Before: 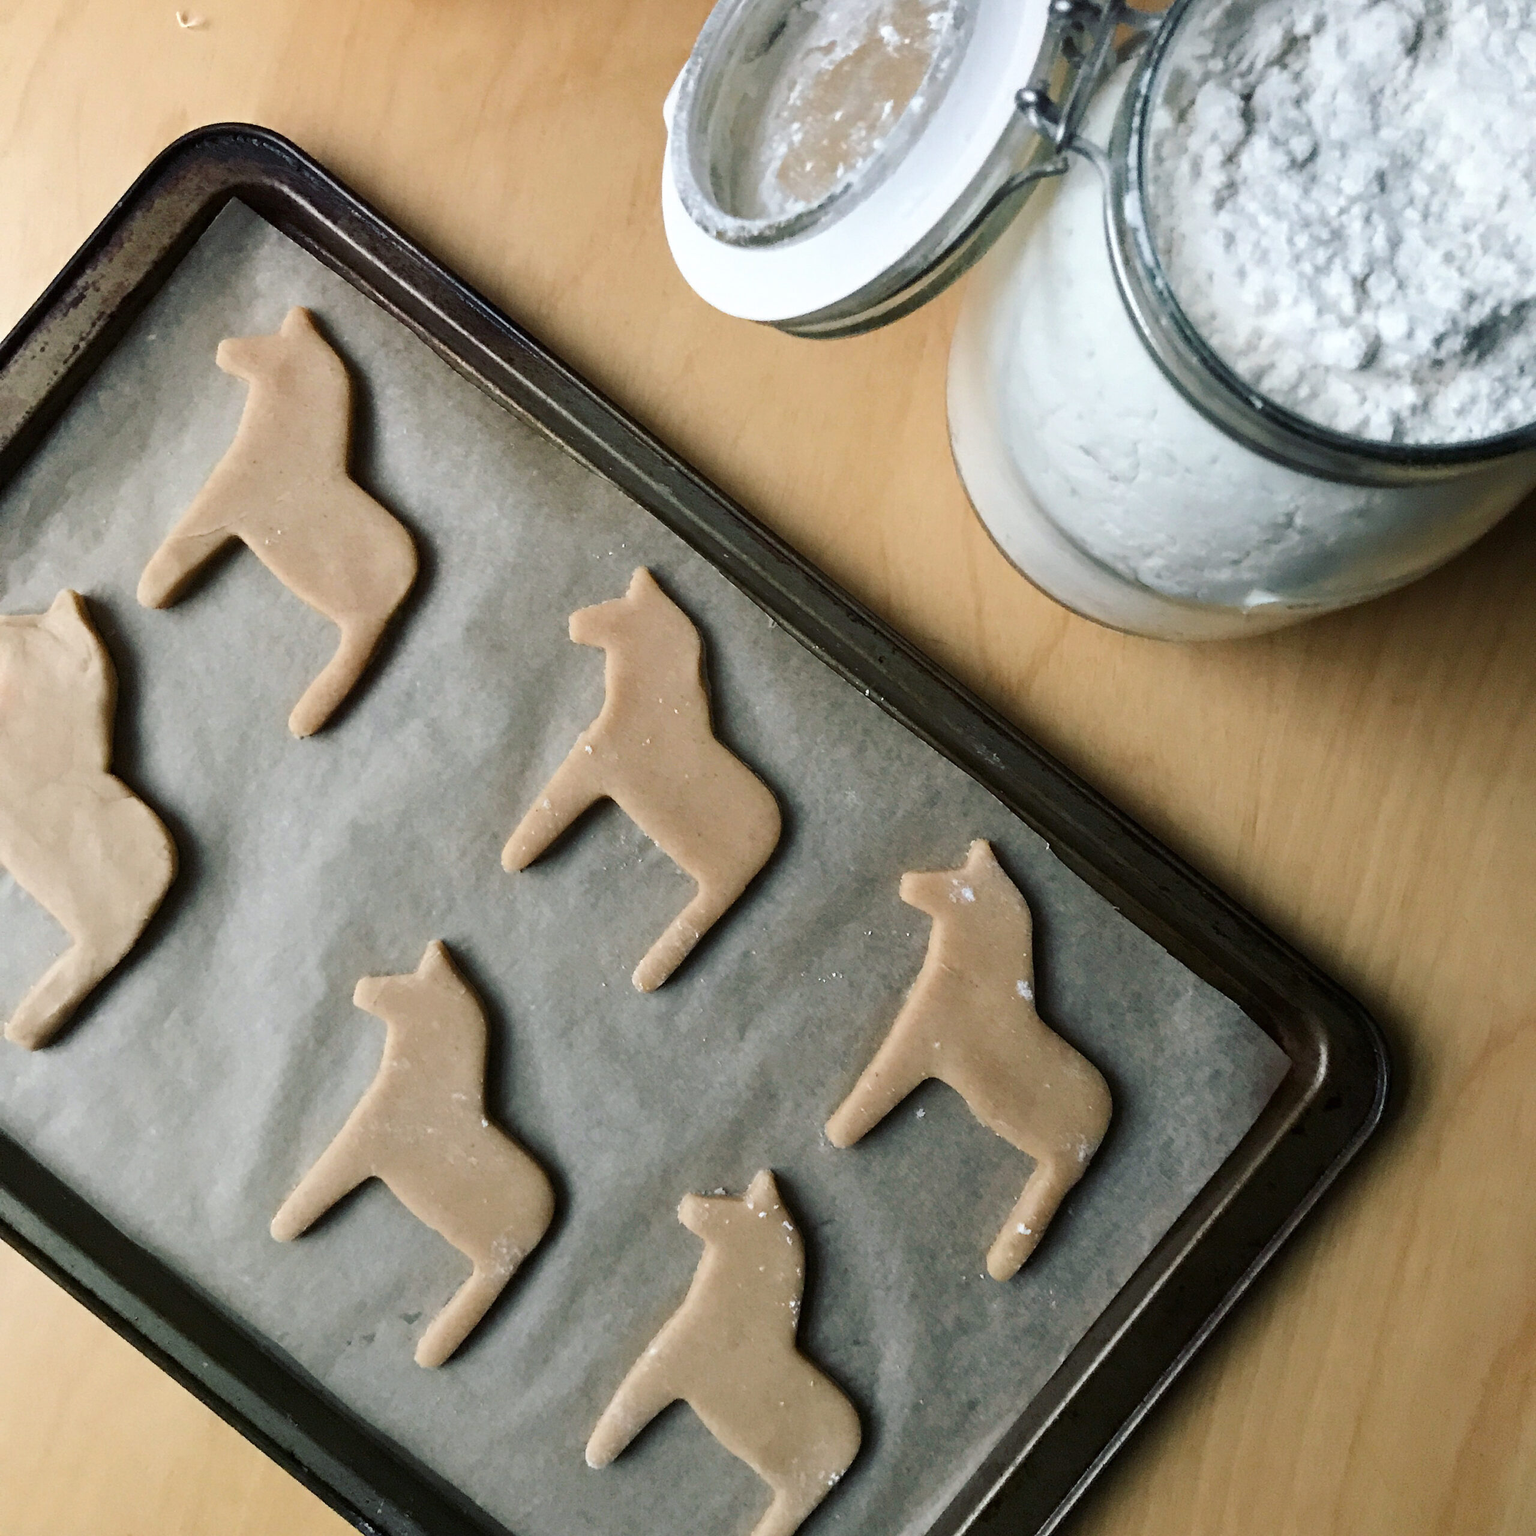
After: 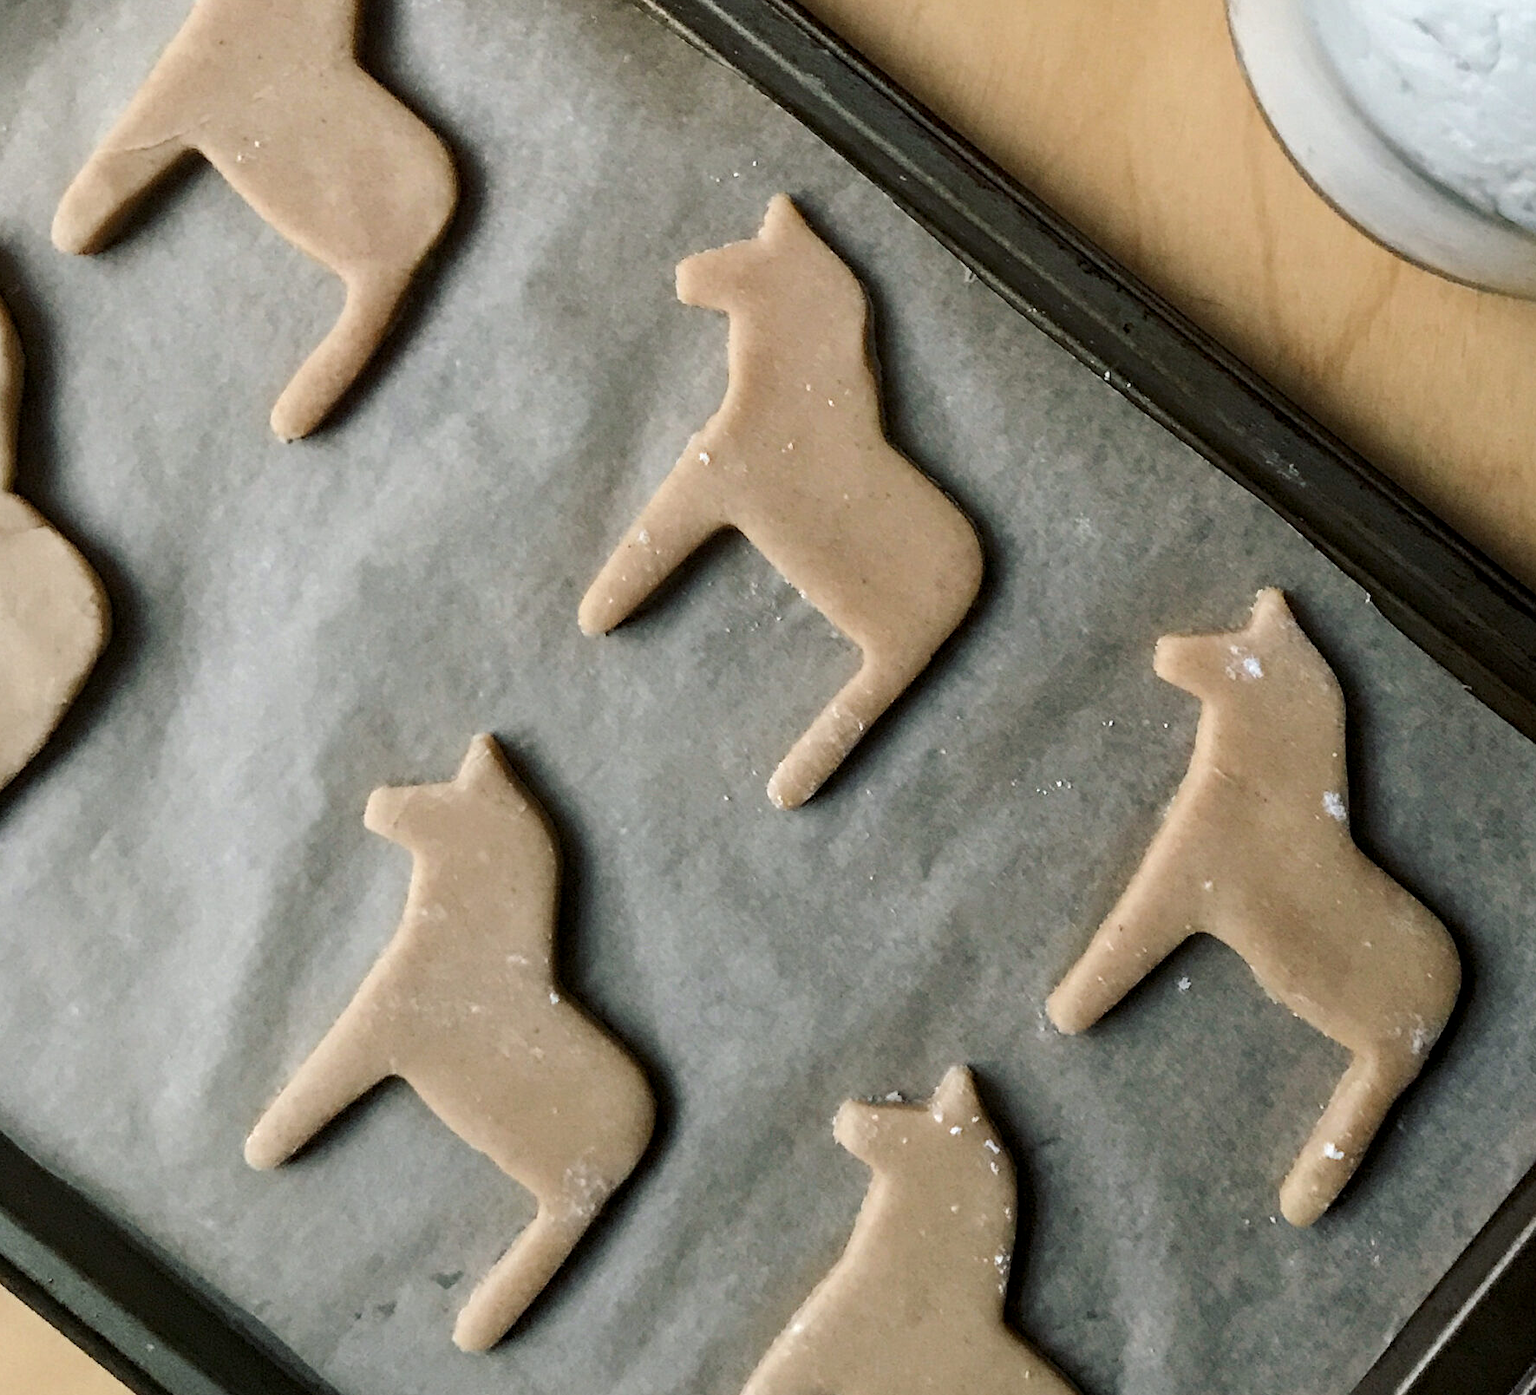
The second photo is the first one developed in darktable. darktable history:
local contrast: on, module defaults
crop: left 6.616%, top 28.165%, right 24.171%, bottom 8.946%
